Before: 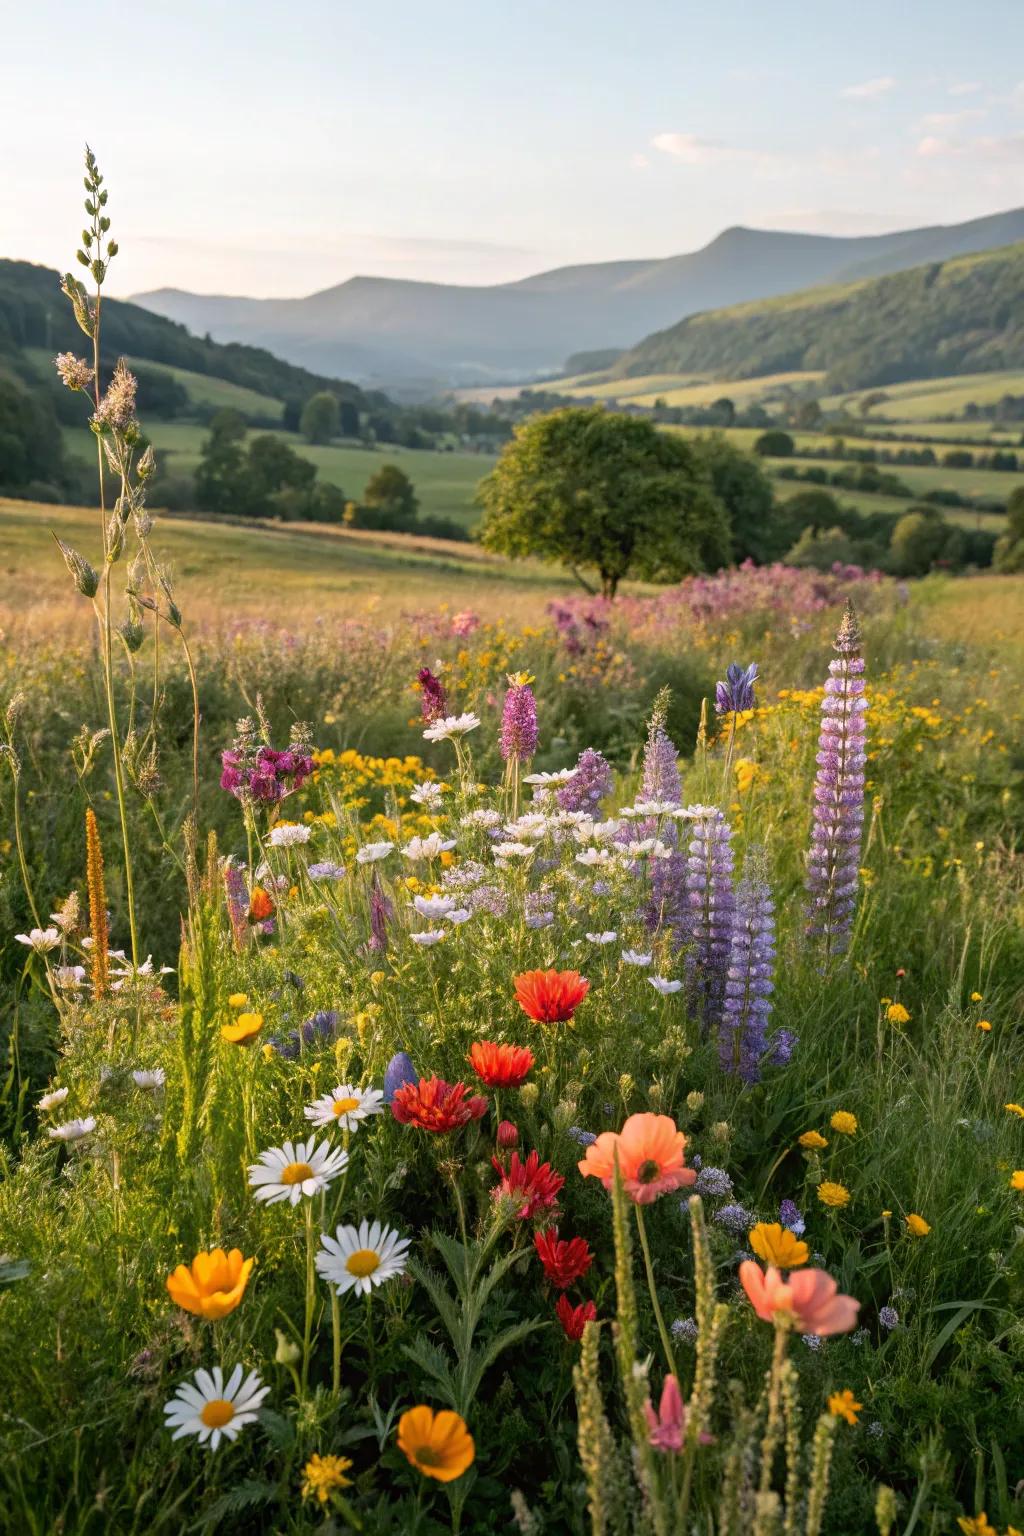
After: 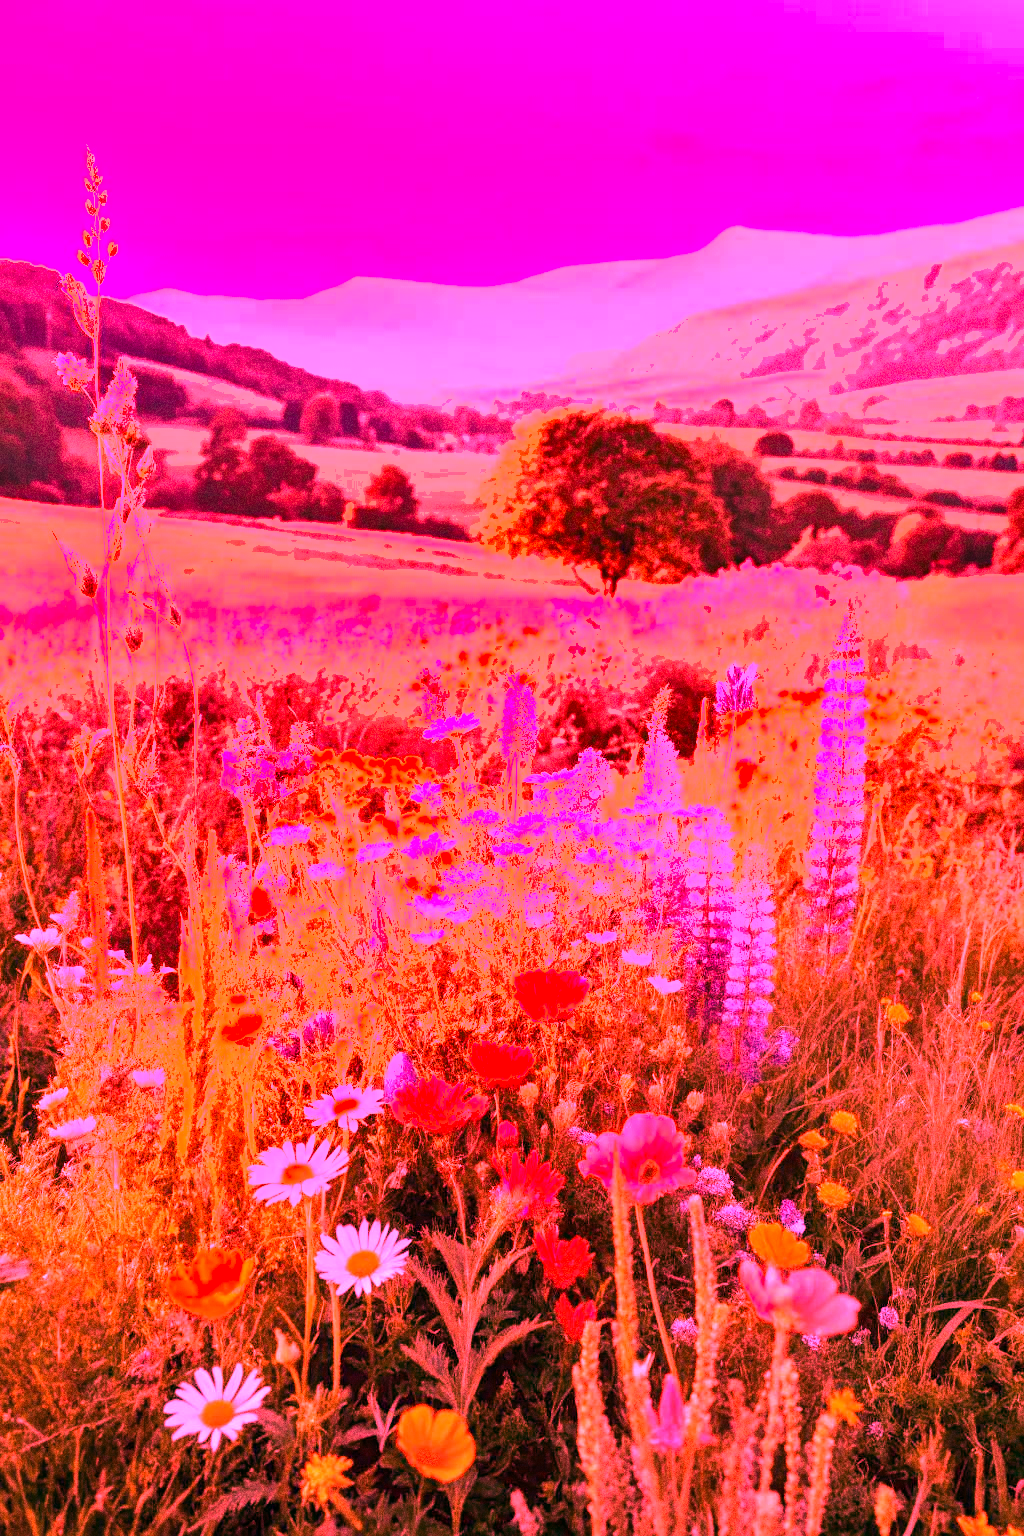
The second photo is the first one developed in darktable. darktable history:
grain: coarseness 11.82 ISO, strength 36.67%, mid-tones bias 74.17%
shadows and highlights: shadows 37.27, highlights -28.18, soften with gaussian
haze removal: compatibility mode true, adaptive false
white balance: red 4.26, blue 1.802
